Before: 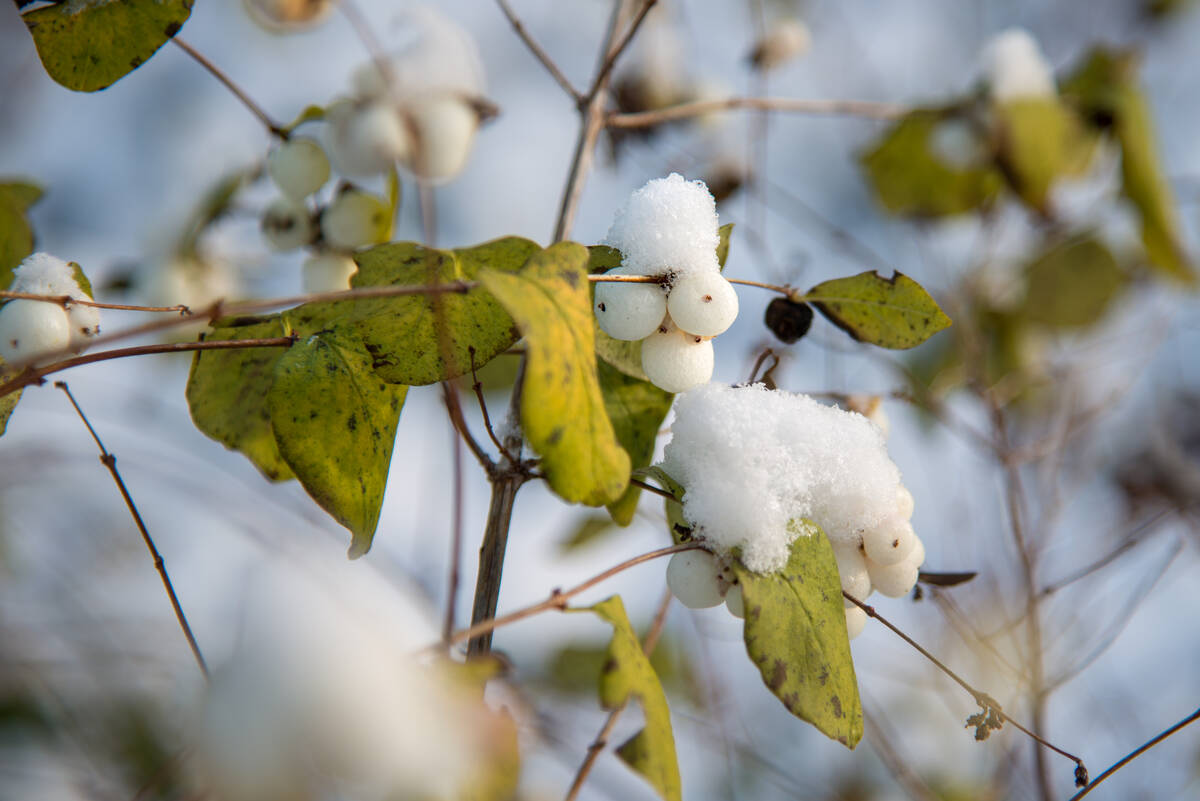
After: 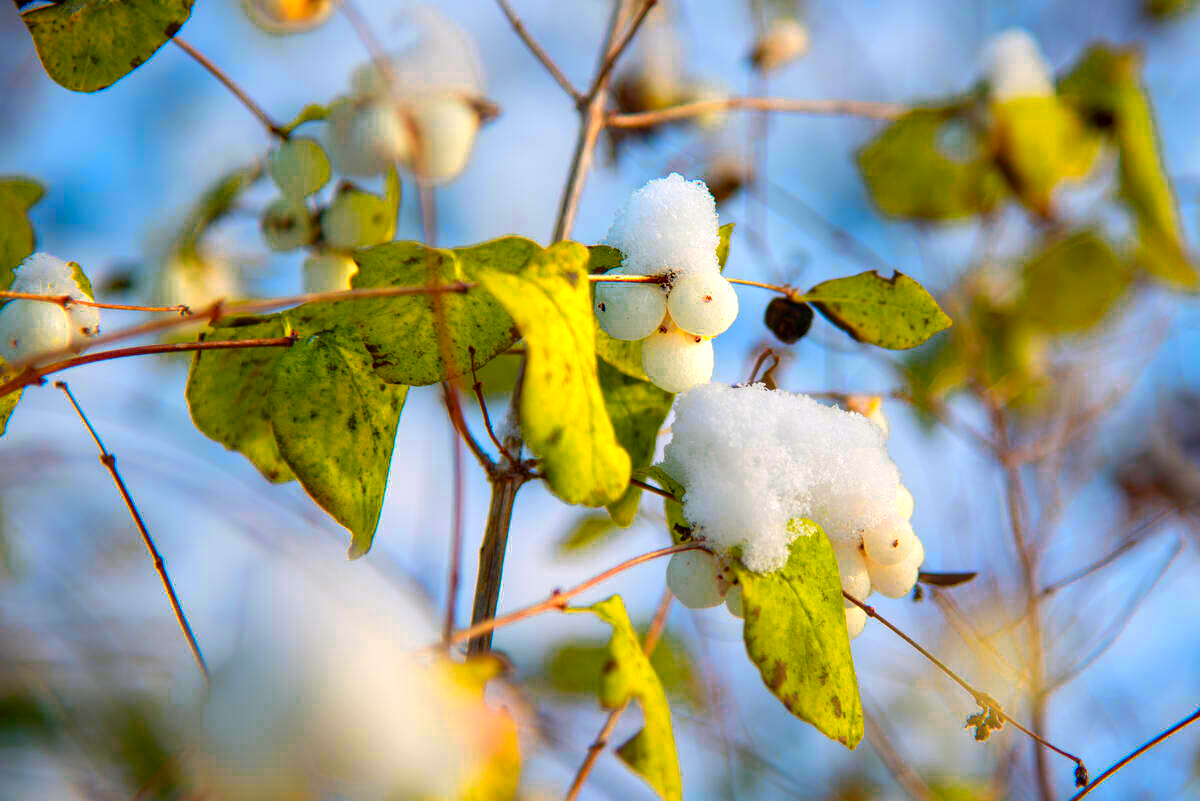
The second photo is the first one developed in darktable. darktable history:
color correction: highlights b* -0.008, saturation 2.11
color zones: curves: ch0 [(0.099, 0.624) (0.257, 0.596) (0.384, 0.376) (0.529, 0.492) (0.697, 0.564) (0.768, 0.532) (0.908, 0.644)]; ch1 [(0.112, 0.564) (0.254, 0.612) (0.432, 0.676) (0.592, 0.456) (0.743, 0.684) (0.888, 0.536)]; ch2 [(0.25, 0.5) (0.469, 0.36) (0.75, 0.5)]
